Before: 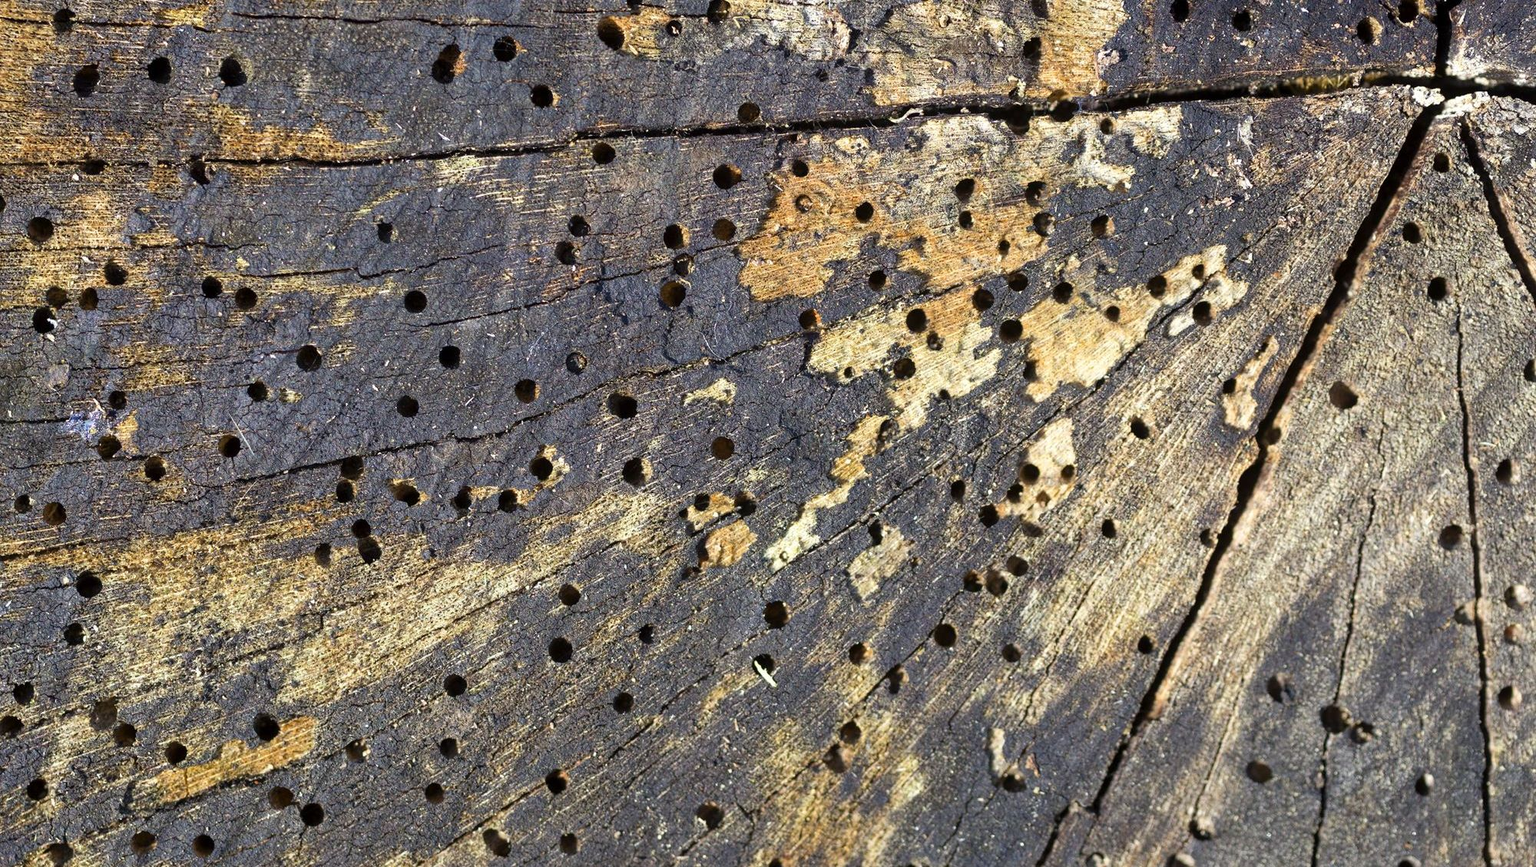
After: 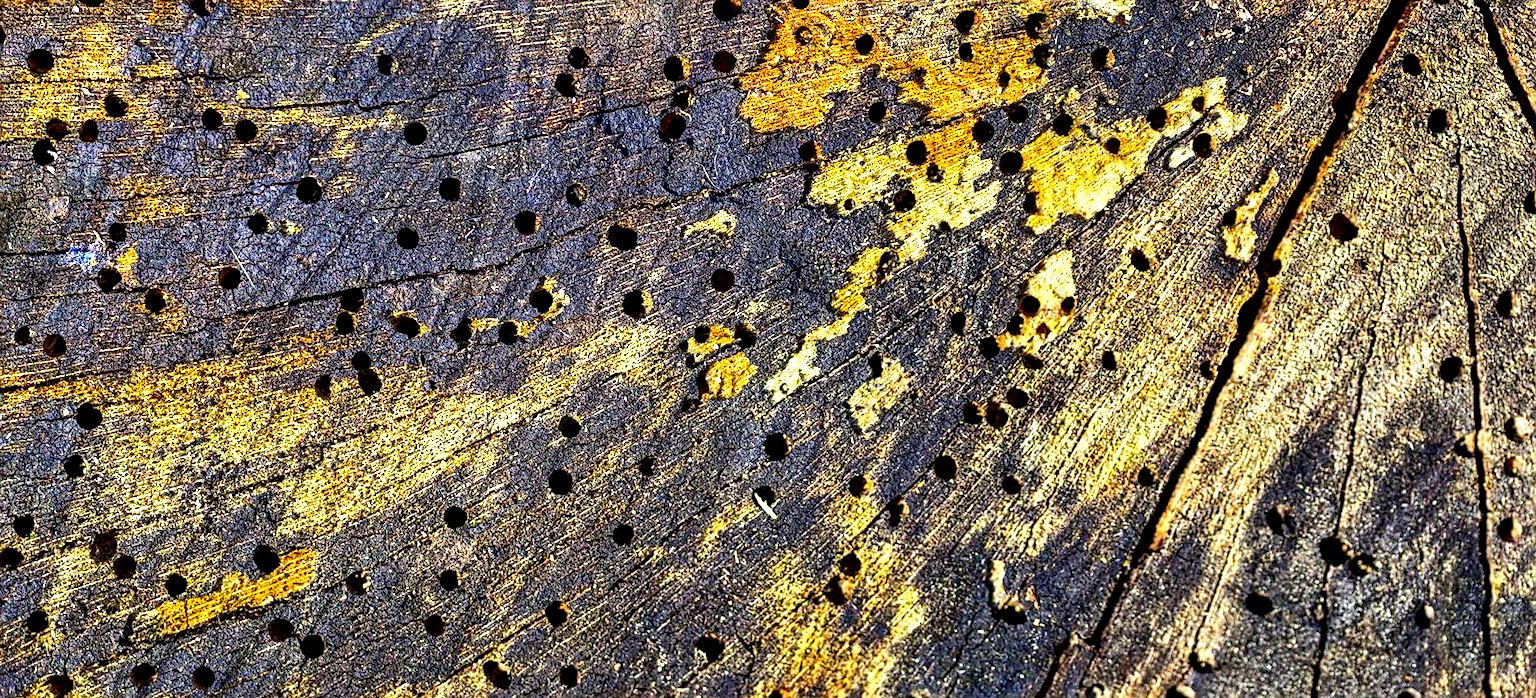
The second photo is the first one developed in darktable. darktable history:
color correction: highlights b* 0.01, saturation 1.78
exposure: exposure -0.057 EV, compensate highlight preservation false
crop and rotate: top 19.408%
contrast brightness saturation: contrast 0.185, saturation 0.3
sharpen: on, module defaults
local contrast: shadows 163%, detail 225%
shadows and highlights: on, module defaults
